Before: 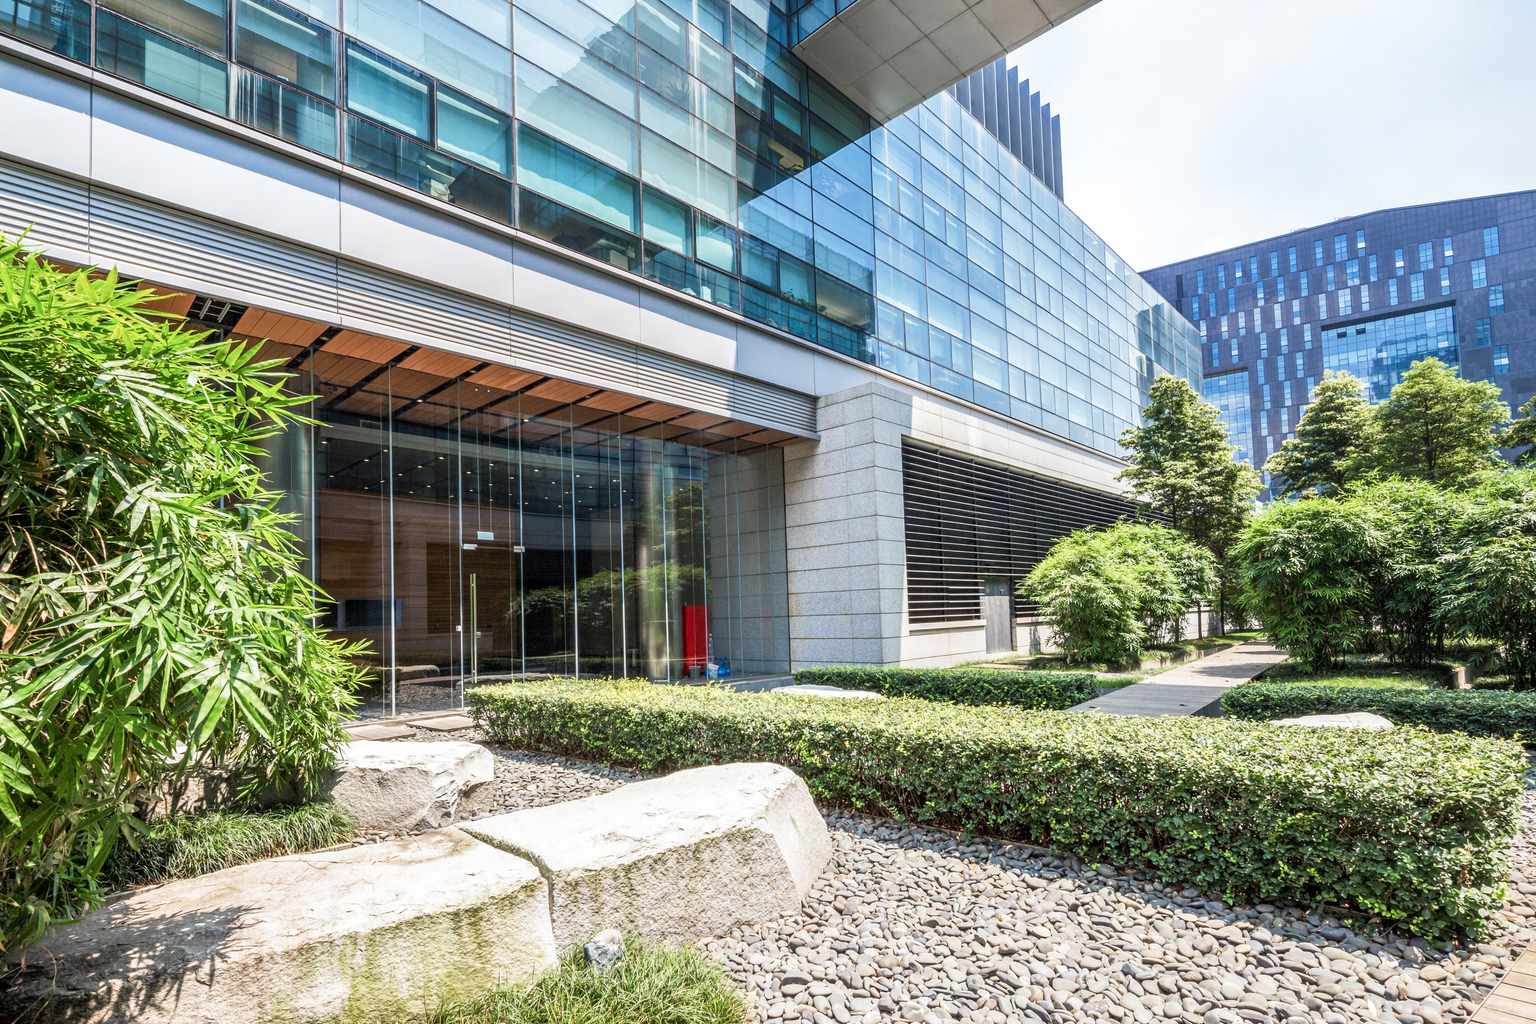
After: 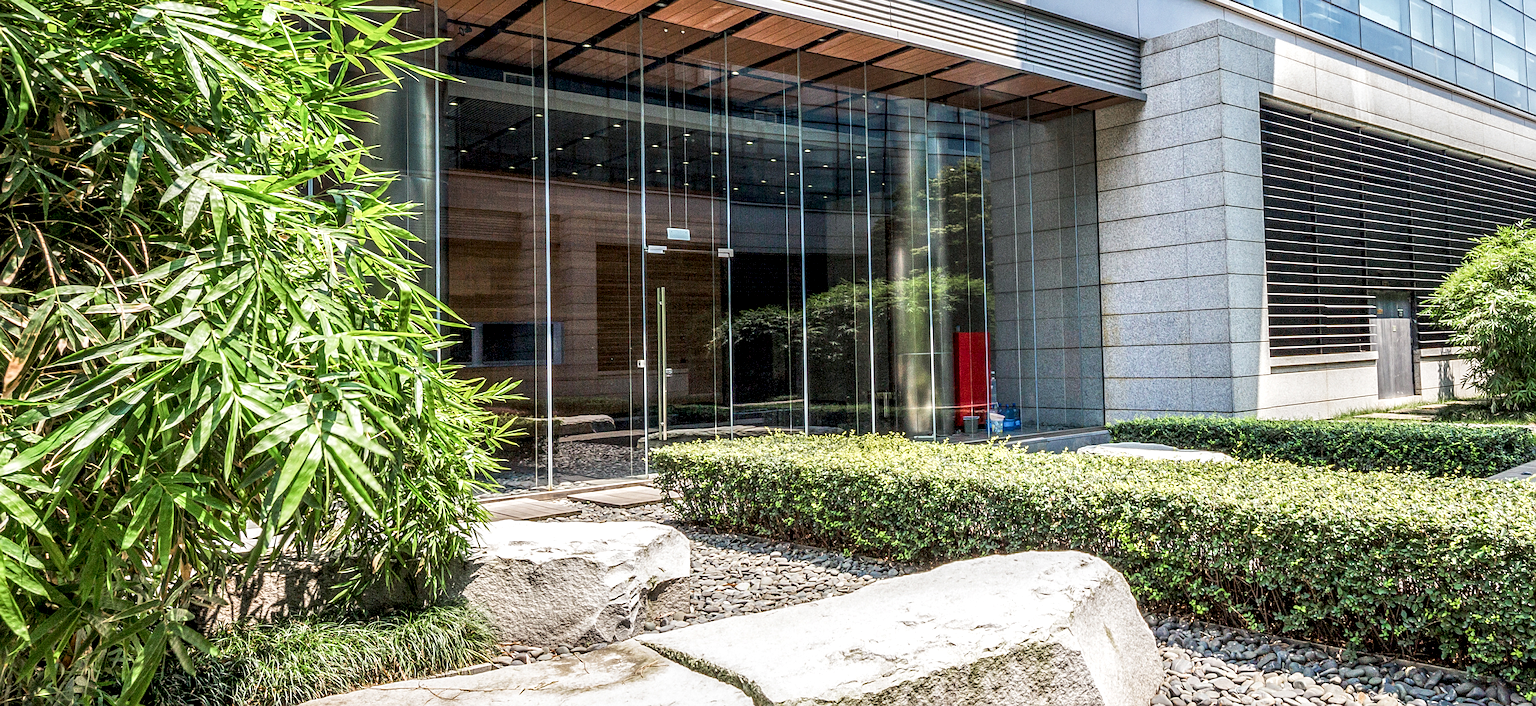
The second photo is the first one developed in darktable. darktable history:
sharpen: on, module defaults
tone equalizer: edges refinement/feathering 500, mask exposure compensation -1.57 EV, preserve details no
crop: top 35.99%, right 28.42%, bottom 14.59%
local contrast: highlights 29%, detail 150%
